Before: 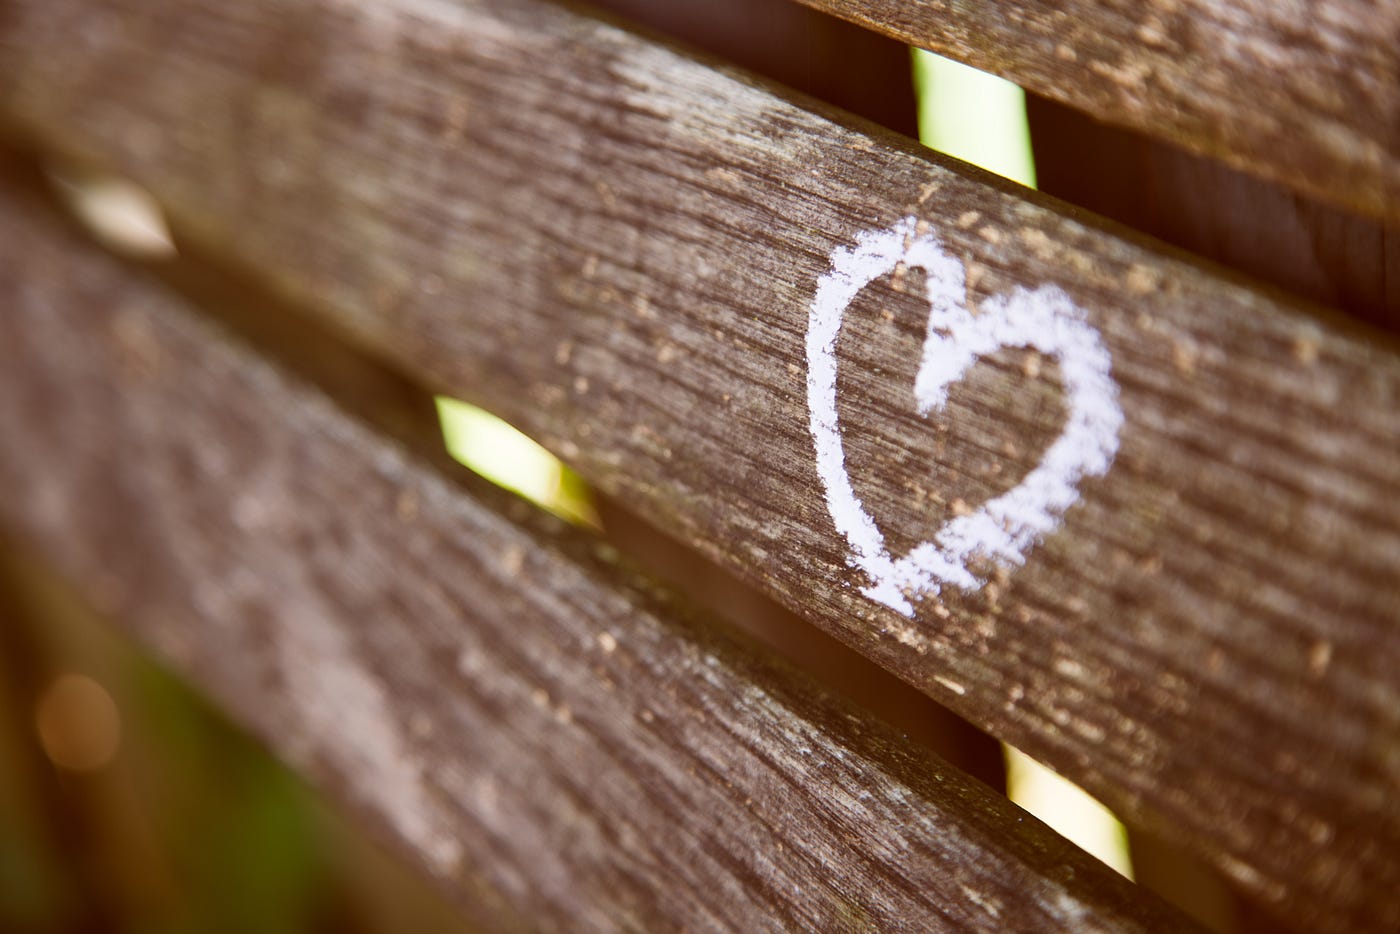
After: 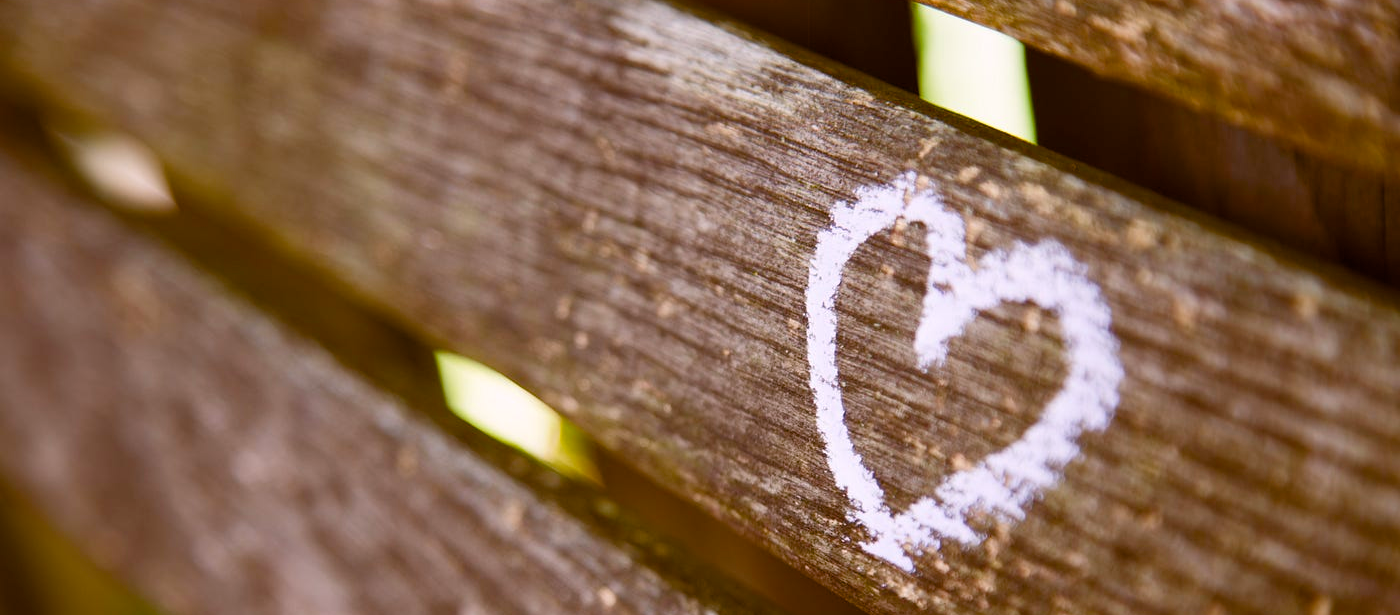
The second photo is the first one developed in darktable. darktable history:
crop and rotate: top 4.889%, bottom 29.17%
color balance rgb: highlights gain › chroma 1.471%, highlights gain › hue 308.64°, global offset › luminance -0.347%, global offset › chroma 0.115%, global offset › hue 168.05°, perceptual saturation grading › global saturation 20%, perceptual saturation grading › highlights -25.311%, perceptual saturation grading › shadows 25.356%, global vibrance 20%
